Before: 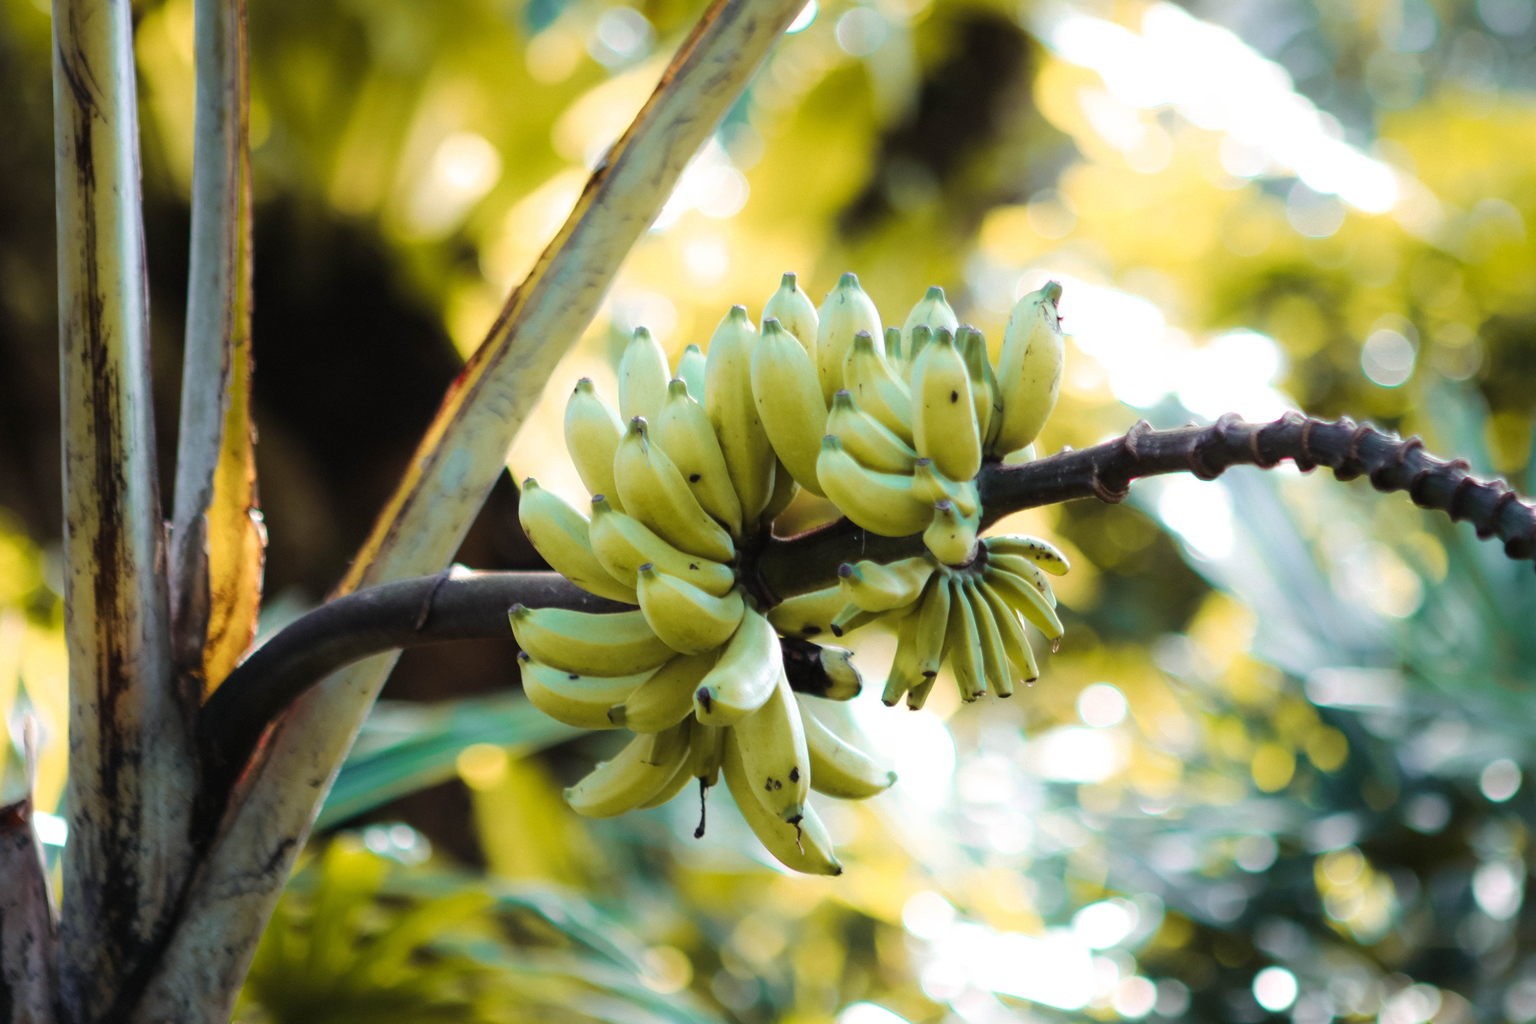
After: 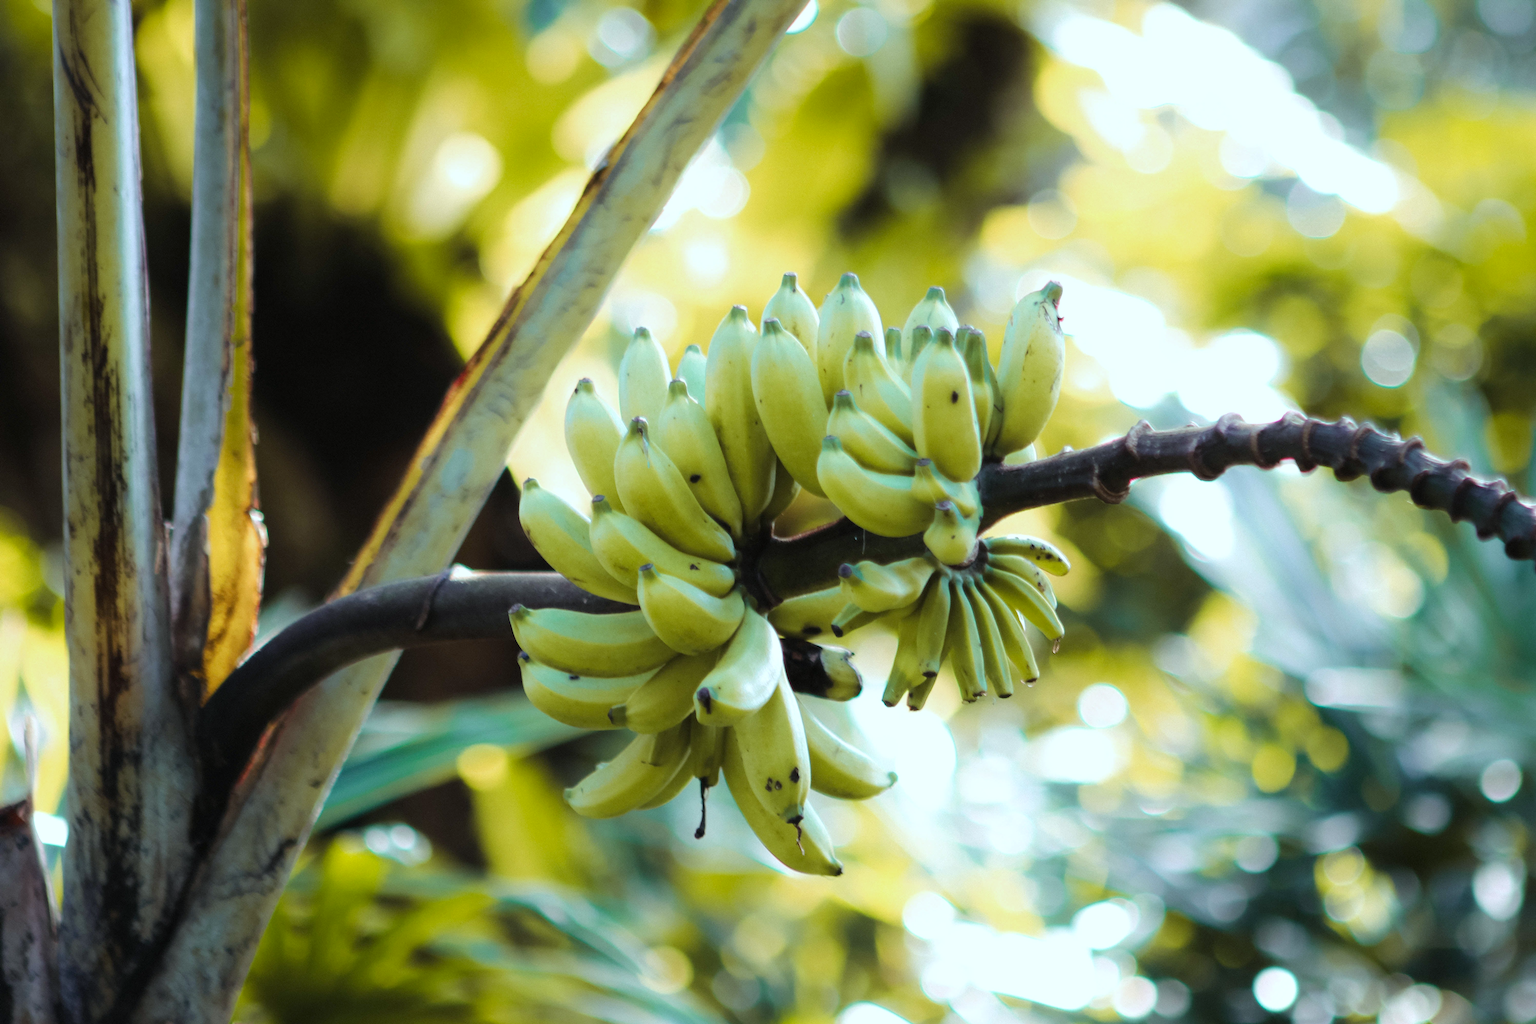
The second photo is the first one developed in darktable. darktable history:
tone equalizer: on, module defaults
color correction: highlights a* -4.73, highlights b* 5.06, saturation 0.97
white balance: red 0.954, blue 1.079
